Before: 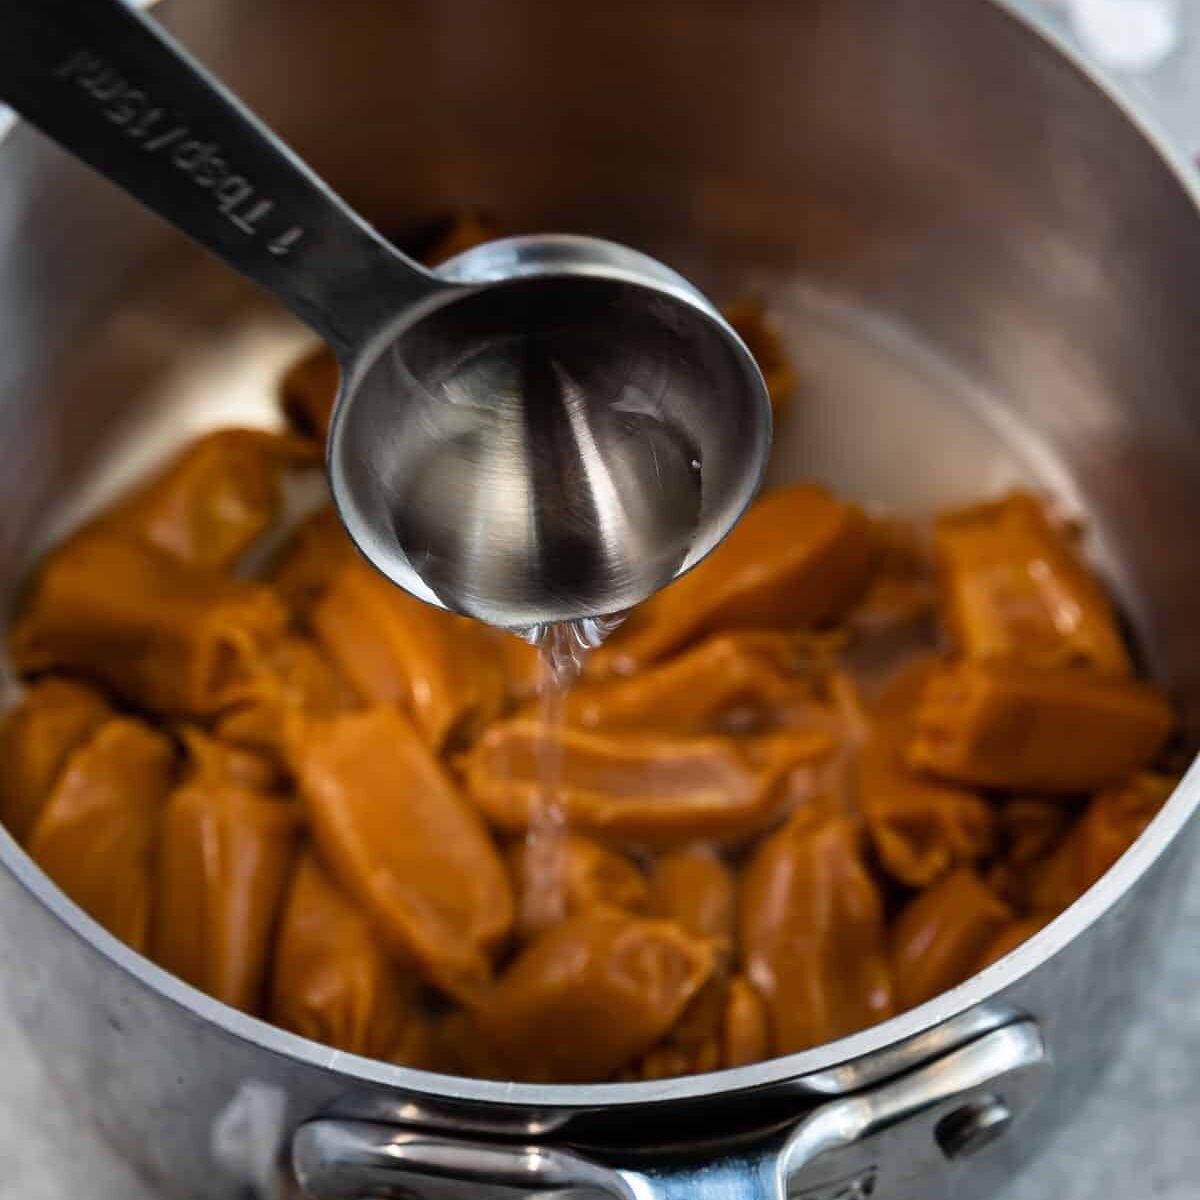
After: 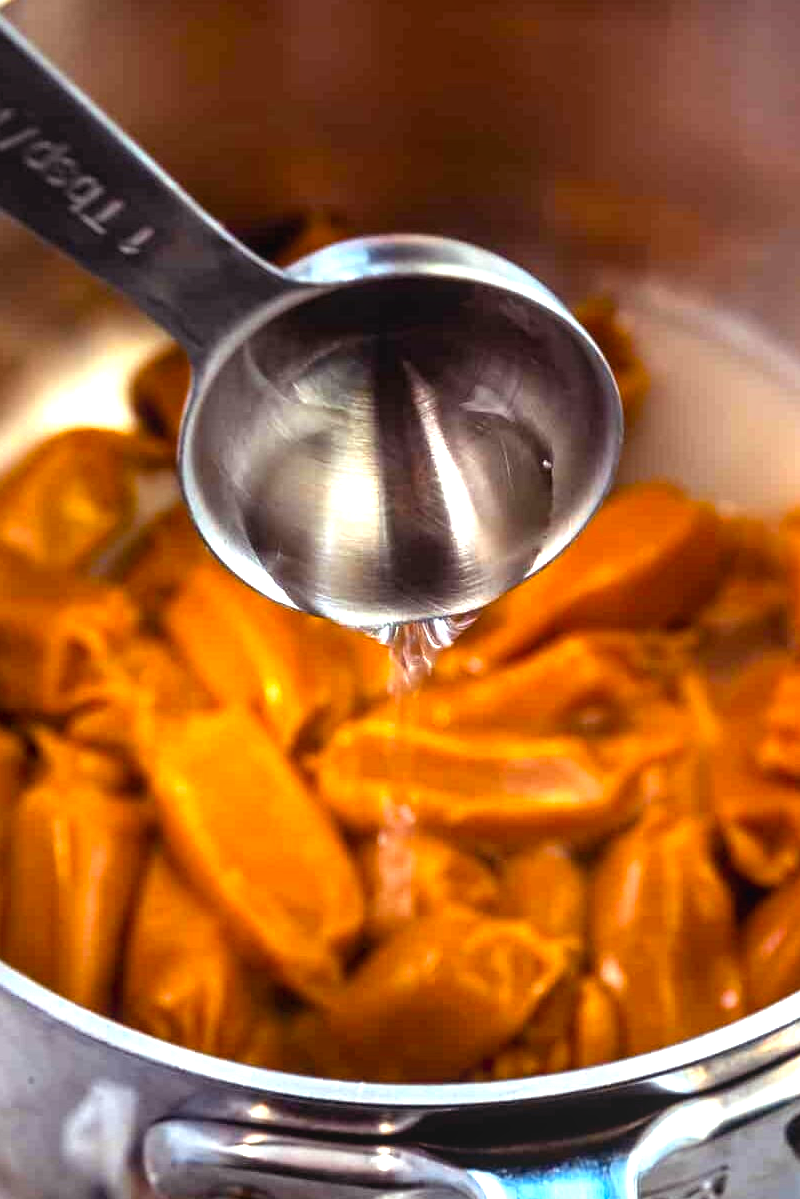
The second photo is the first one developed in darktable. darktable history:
color balance rgb: power › luminance -7.854%, power › chroma 1.326%, power › hue 330.29°, linear chroma grading › global chroma 18.298%, perceptual saturation grading › global saturation 0.081%, global vibrance 20%
crop and rotate: left 12.427%, right 20.886%
local contrast: detail 109%
shadows and highlights: radius 122.24, shadows 21.44, white point adjustment -9.58, highlights -15.99, soften with gaussian
exposure: black level correction 0.001, exposure 1.659 EV, compensate exposure bias true, compensate highlight preservation false
